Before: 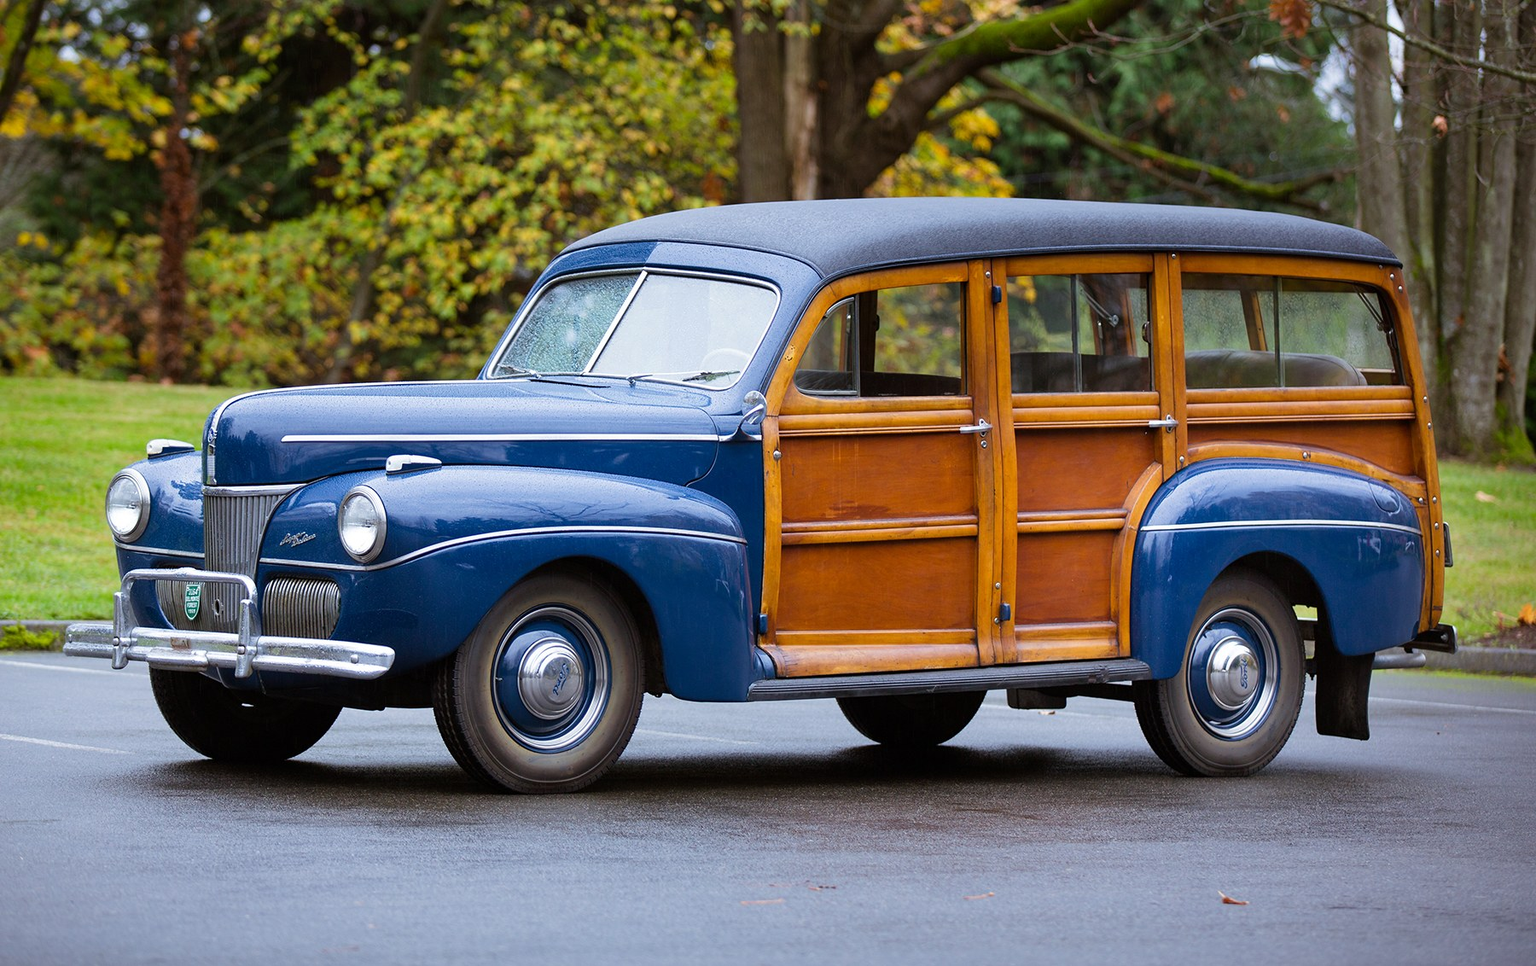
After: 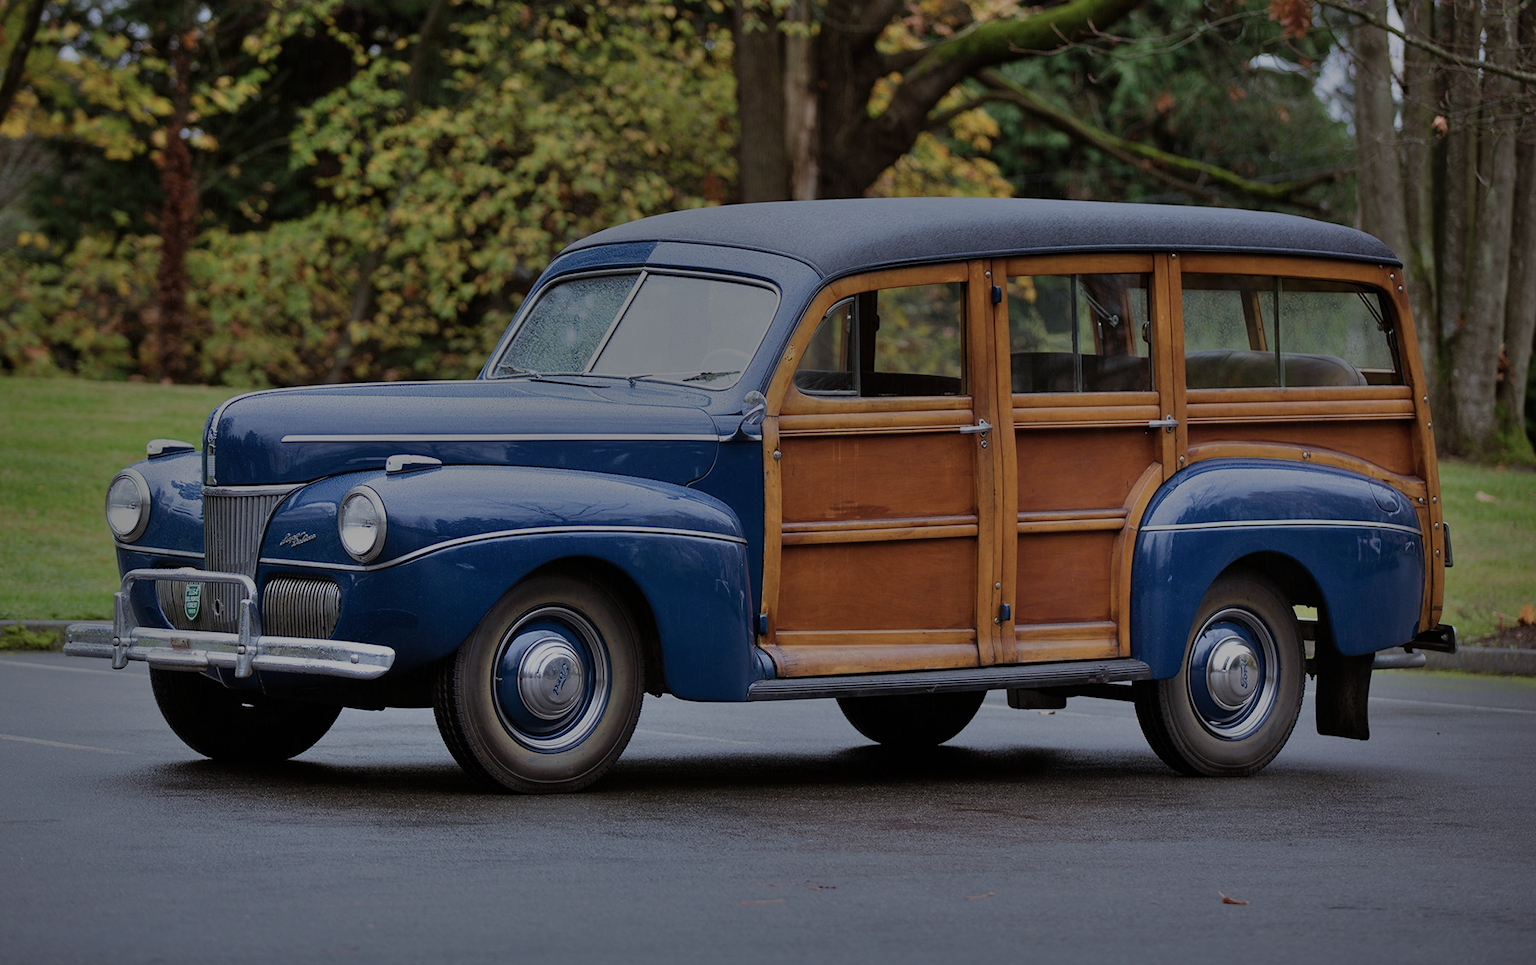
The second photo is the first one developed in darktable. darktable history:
shadows and highlights: low approximation 0.01, soften with gaussian
exposure: compensate highlight preservation false
color balance rgb: perceptual brilliance grading › global brilliance -48.39%
